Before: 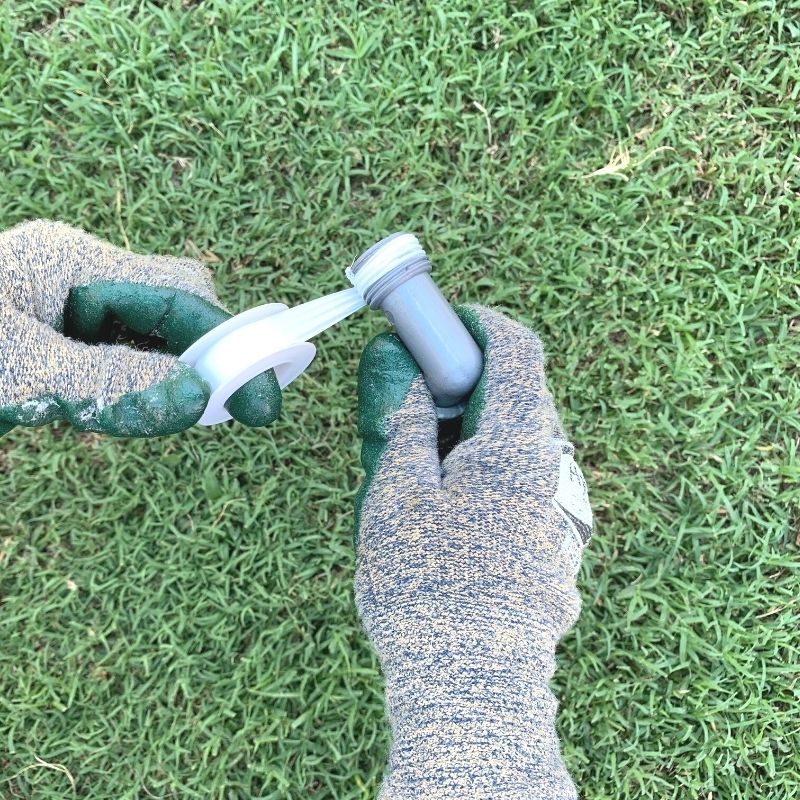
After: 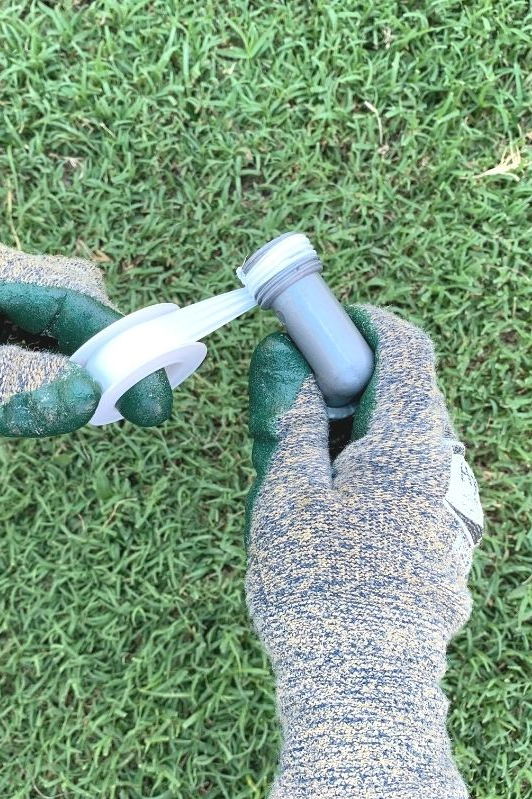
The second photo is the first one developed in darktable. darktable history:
crop and rotate: left 13.673%, right 19.755%
